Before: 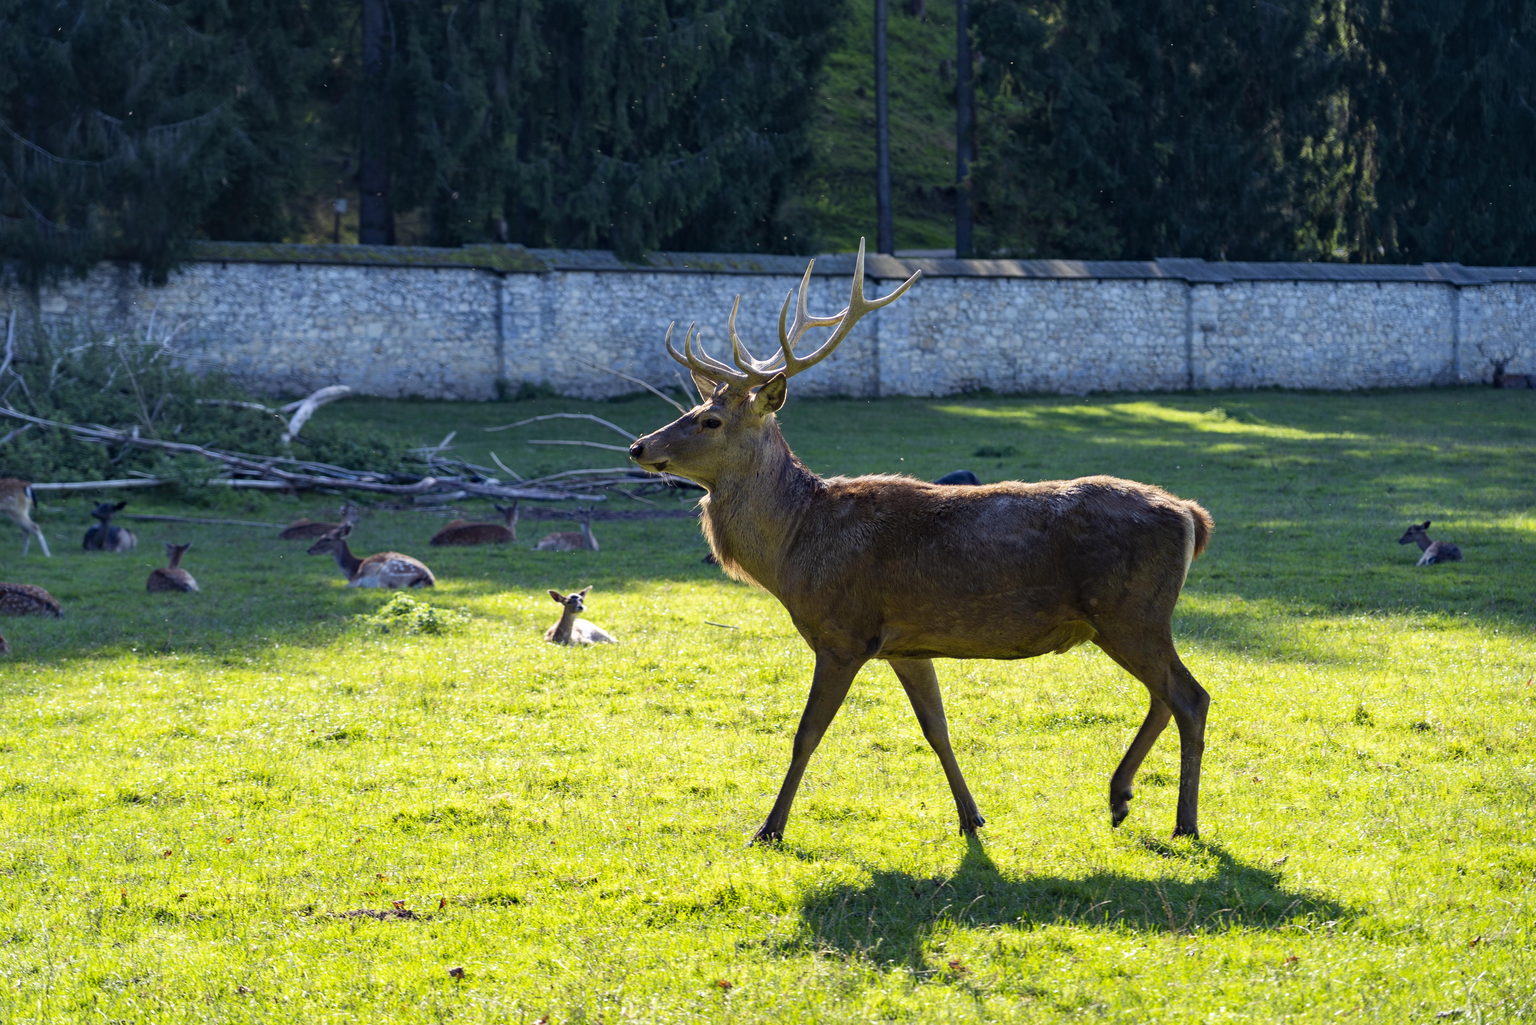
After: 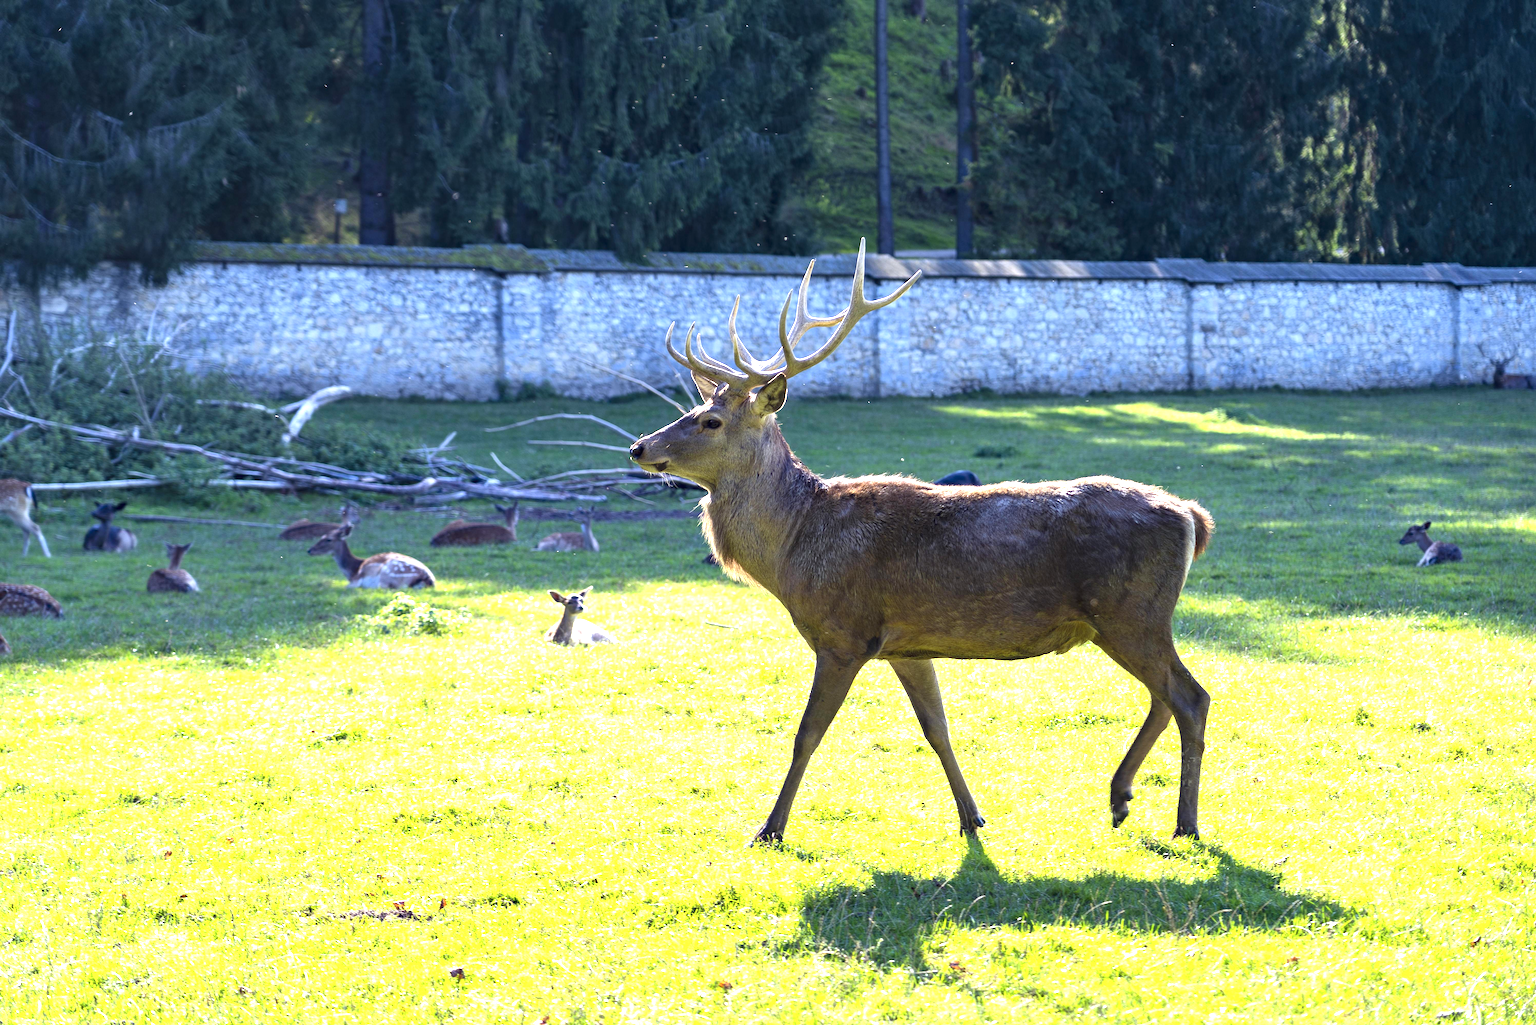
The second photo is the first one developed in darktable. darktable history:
tone equalizer: on, module defaults
color calibration: gray › normalize channels true, illuminant as shot in camera, x 0.358, y 0.373, temperature 4628.91 K, gamut compression 0.023
exposure: black level correction 0, exposure 1.199 EV, compensate highlight preservation false
